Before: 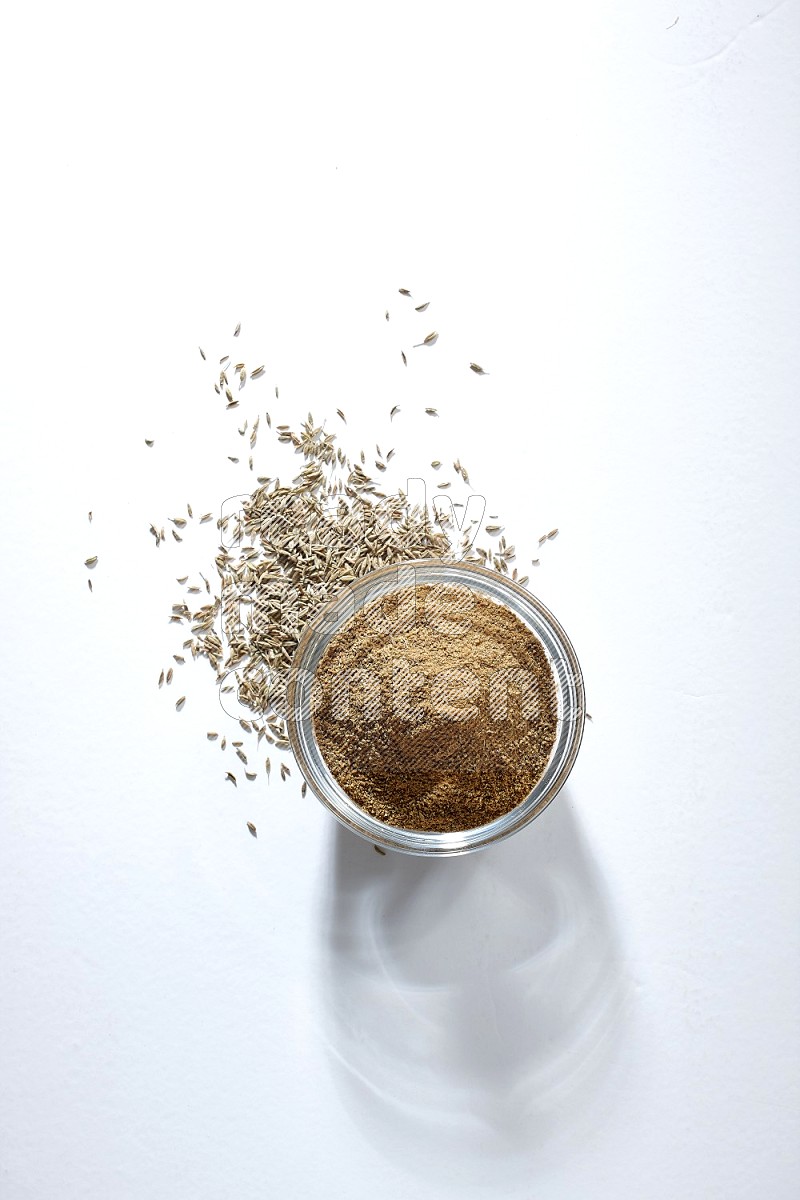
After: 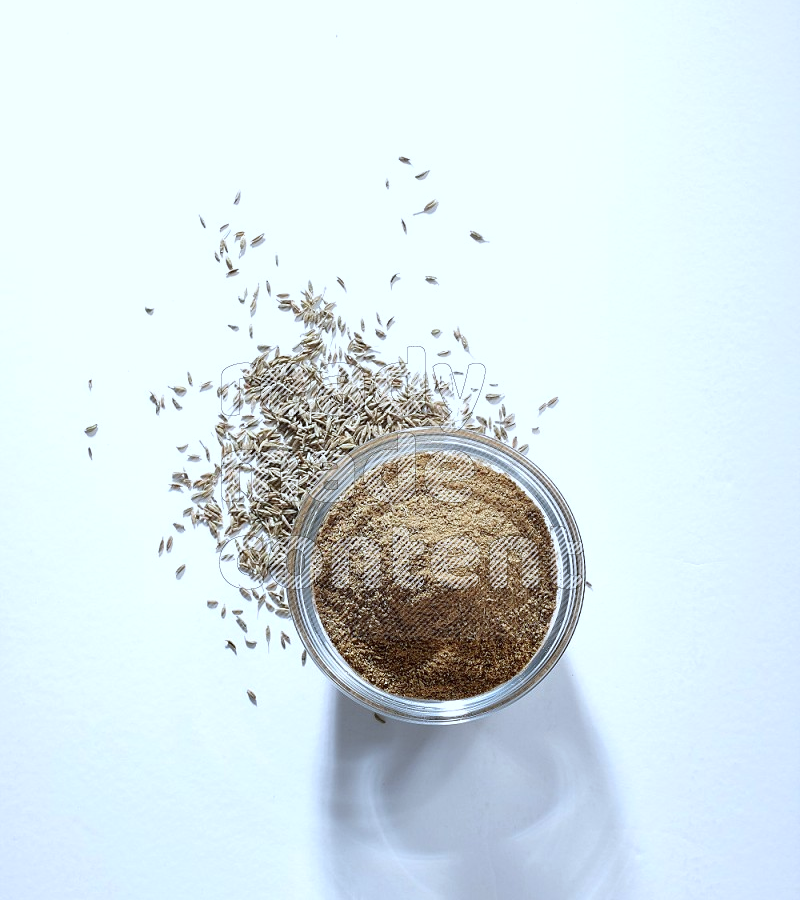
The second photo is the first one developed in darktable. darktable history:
crop: top 11.034%, bottom 13.889%
contrast brightness saturation: saturation -0.067
color calibration: x 0.37, y 0.382, temperature 4305.08 K
